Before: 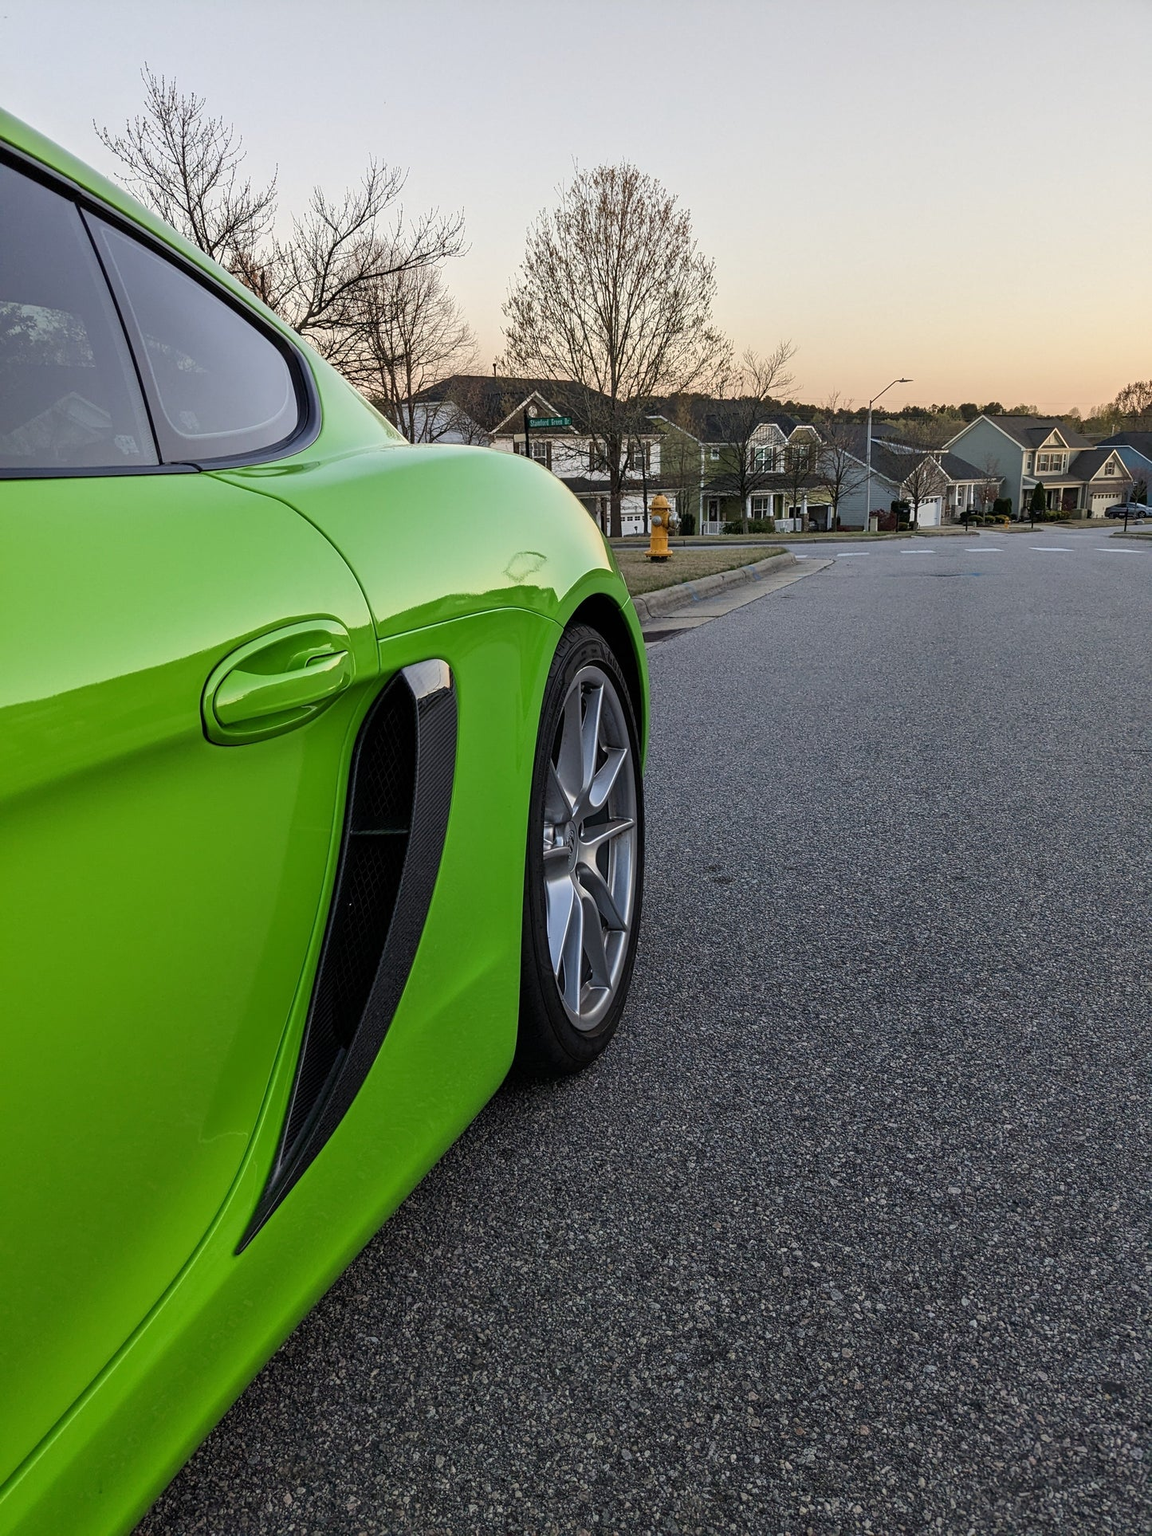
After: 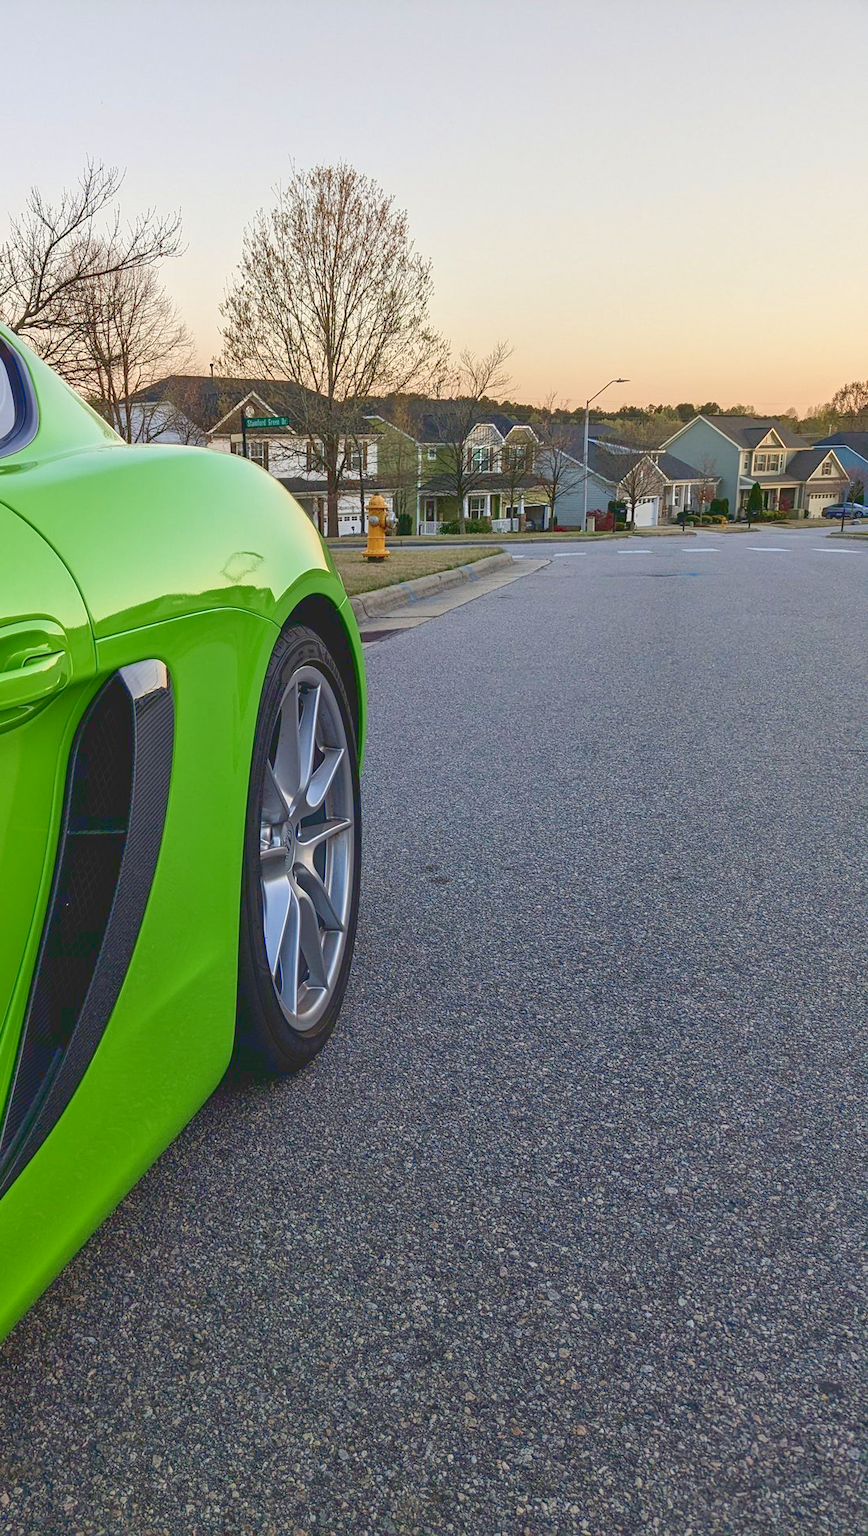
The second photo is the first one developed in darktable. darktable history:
crop and rotate: left 24.6%
tone curve: curves: ch0 [(0, 0.137) (1, 1)], color space Lab, linked channels, preserve colors none
velvia: on, module defaults
